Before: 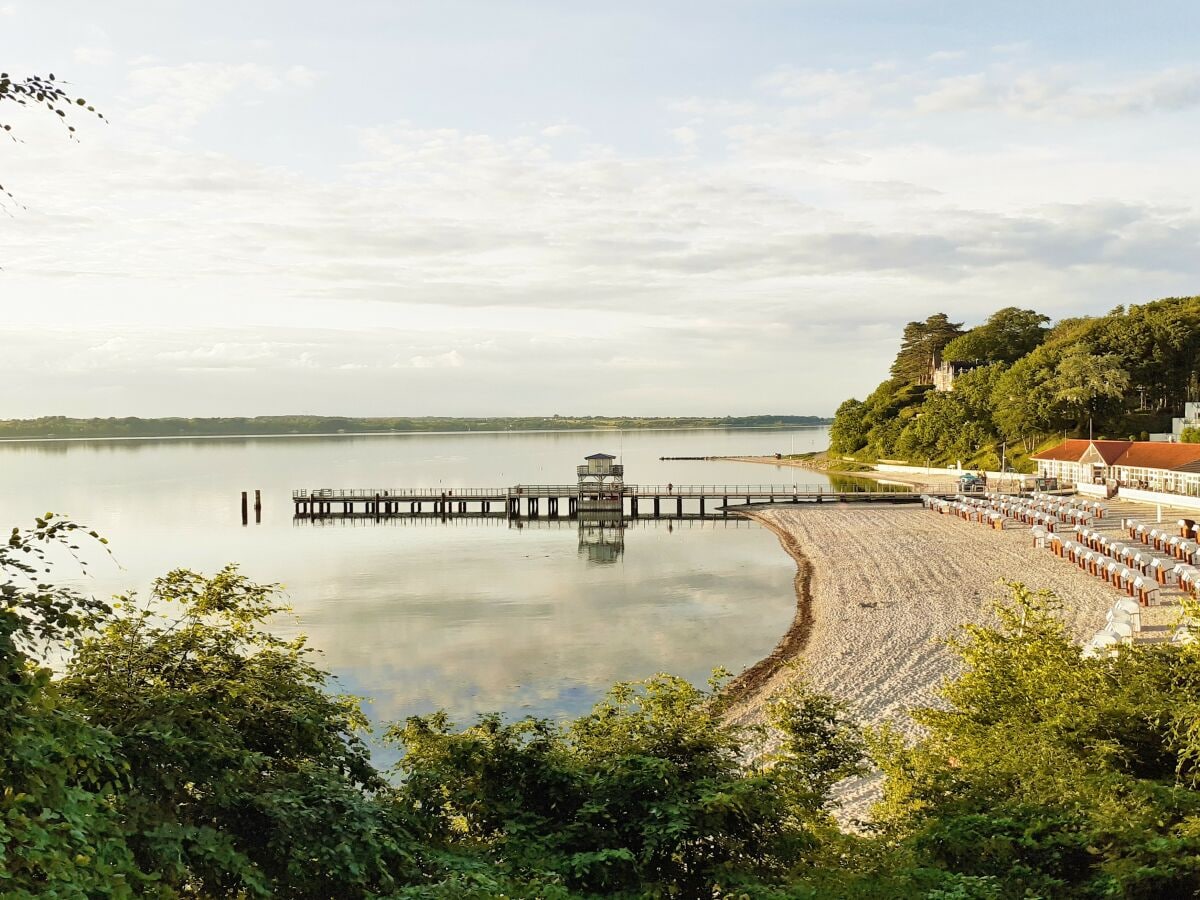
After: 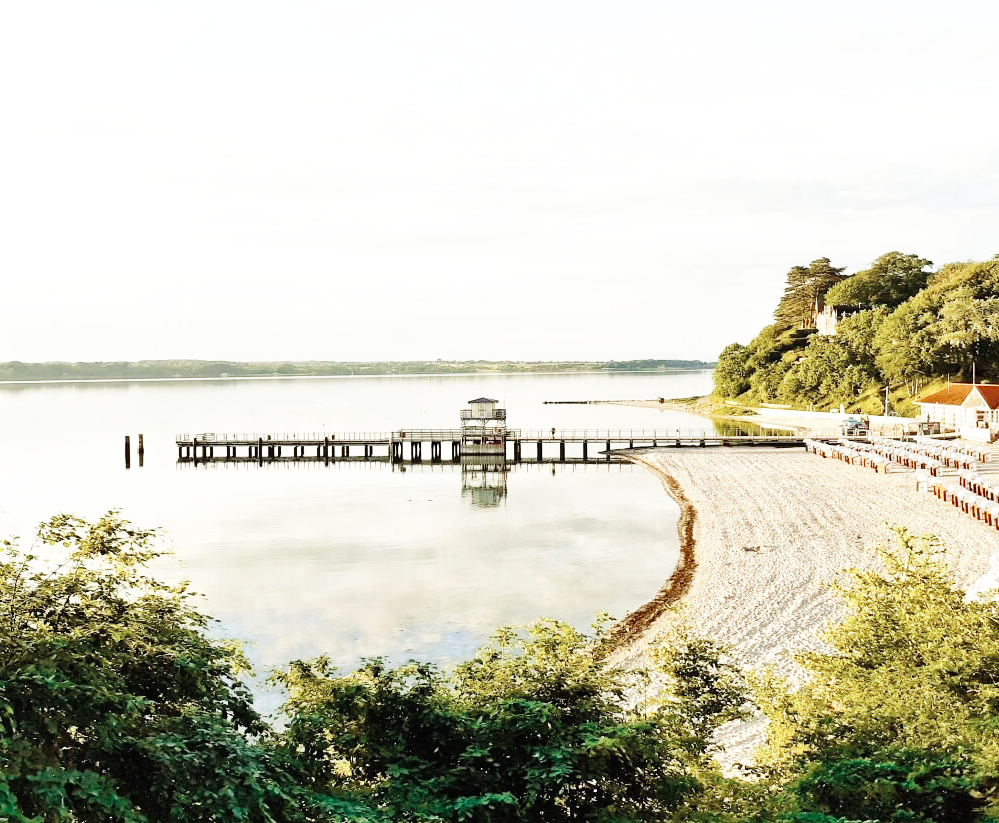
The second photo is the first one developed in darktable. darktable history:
color zones: curves: ch0 [(0, 0.5) (0.125, 0.4) (0.25, 0.5) (0.375, 0.4) (0.5, 0.4) (0.625, 0.6) (0.75, 0.6) (0.875, 0.5)]; ch1 [(0, 0.35) (0.125, 0.45) (0.25, 0.35) (0.375, 0.35) (0.5, 0.35) (0.625, 0.35) (0.75, 0.45) (0.875, 0.35)]; ch2 [(0, 0.6) (0.125, 0.5) (0.25, 0.5) (0.375, 0.6) (0.5, 0.6) (0.625, 0.5) (0.75, 0.5) (0.875, 0.5)]
base curve: curves: ch0 [(0, 0.003) (0.001, 0.002) (0.006, 0.004) (0.02, 0.022) (0.048, 0.086) (0.094, 0.234) (0.162, 0.431) (0.258, 0.629) (0.385, 0.8) (0.548, 0.918) (0.751, 0.988) (1, 1)], preserve colors none
crop: left 9.771%, top 6.292%, right 6.929%, bottom 2.25%
